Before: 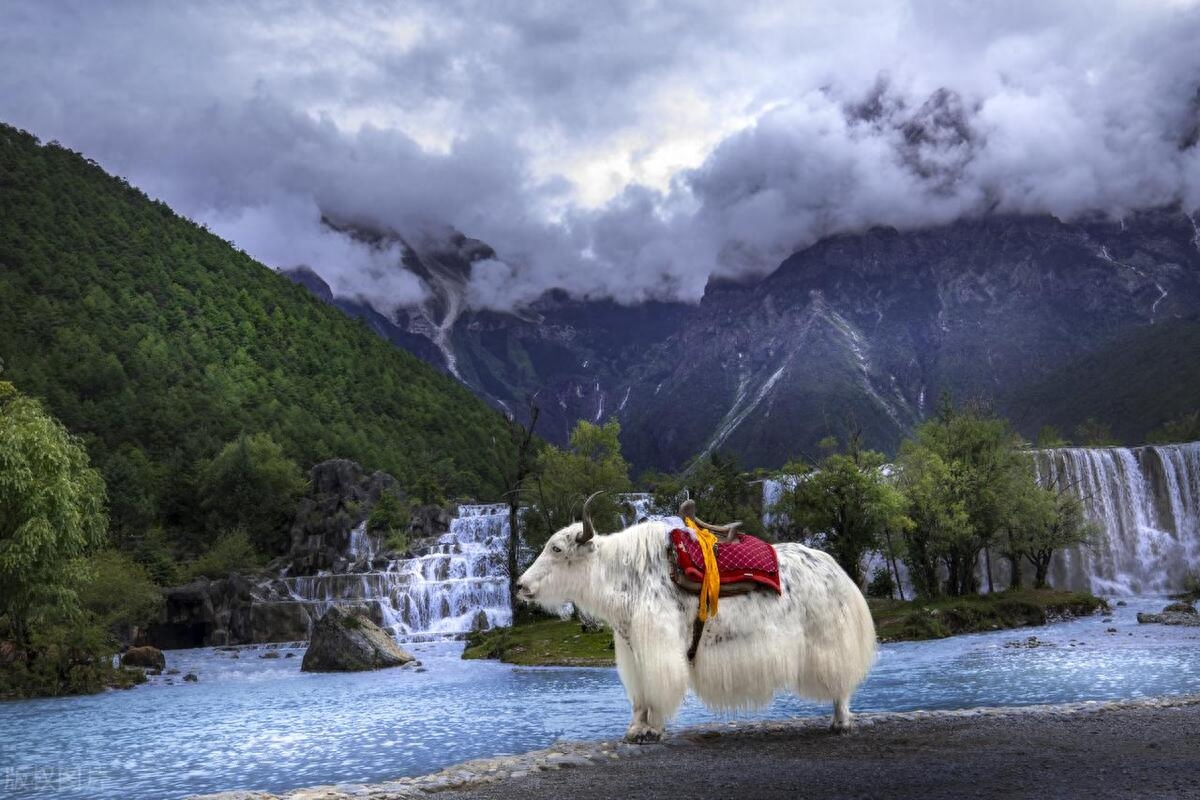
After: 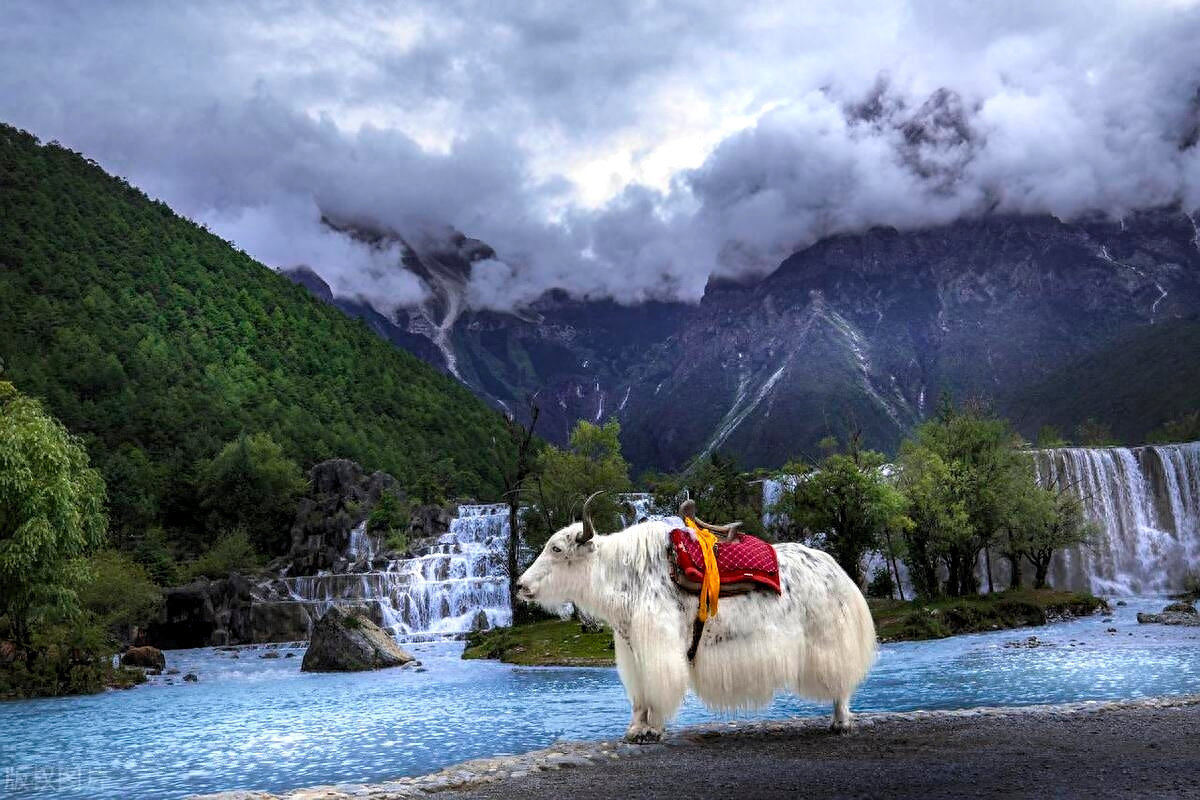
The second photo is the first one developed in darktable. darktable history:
sharpen: radius 0.998
levels: levels [0.016, 0.484, 0.953]
